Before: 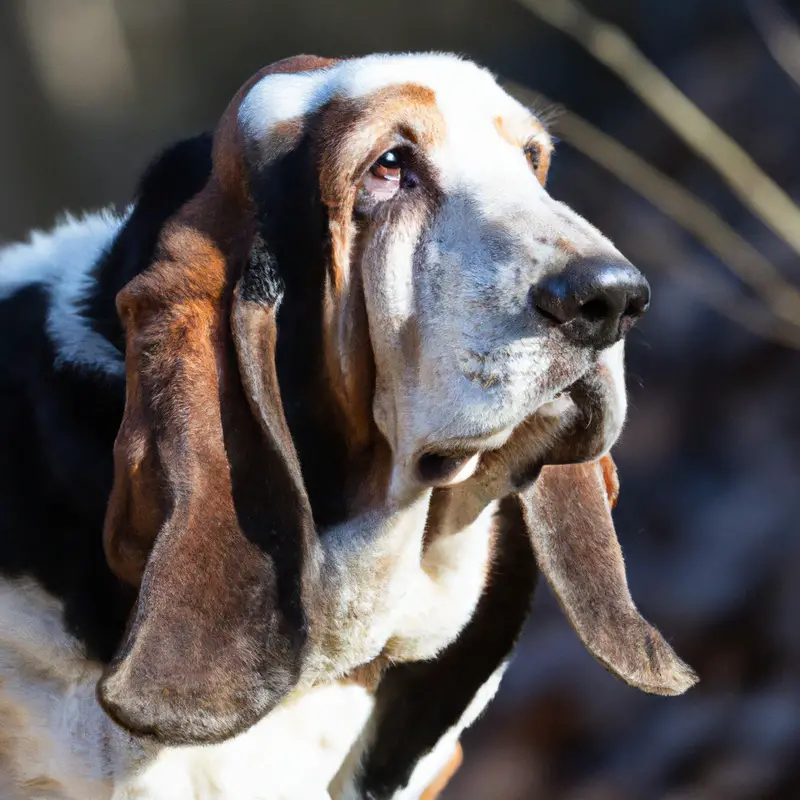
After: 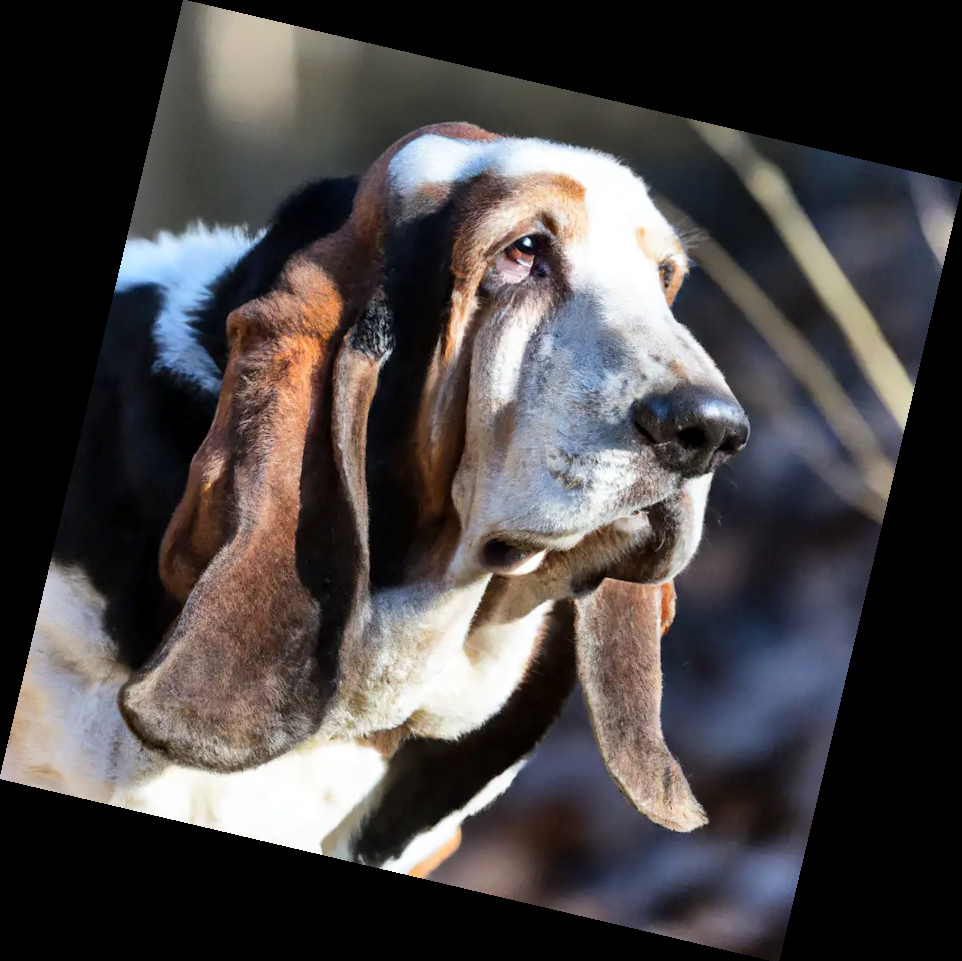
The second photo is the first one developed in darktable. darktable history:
rotate and perspective: rotation 13.27°, automatic cropping off
crop: bottom 0.071%
local contrast: mode bilateral grid, contrast 20, coarseness 50, detail 120%, midtone range 0.2
shadows and highlights: soften with gaussian
